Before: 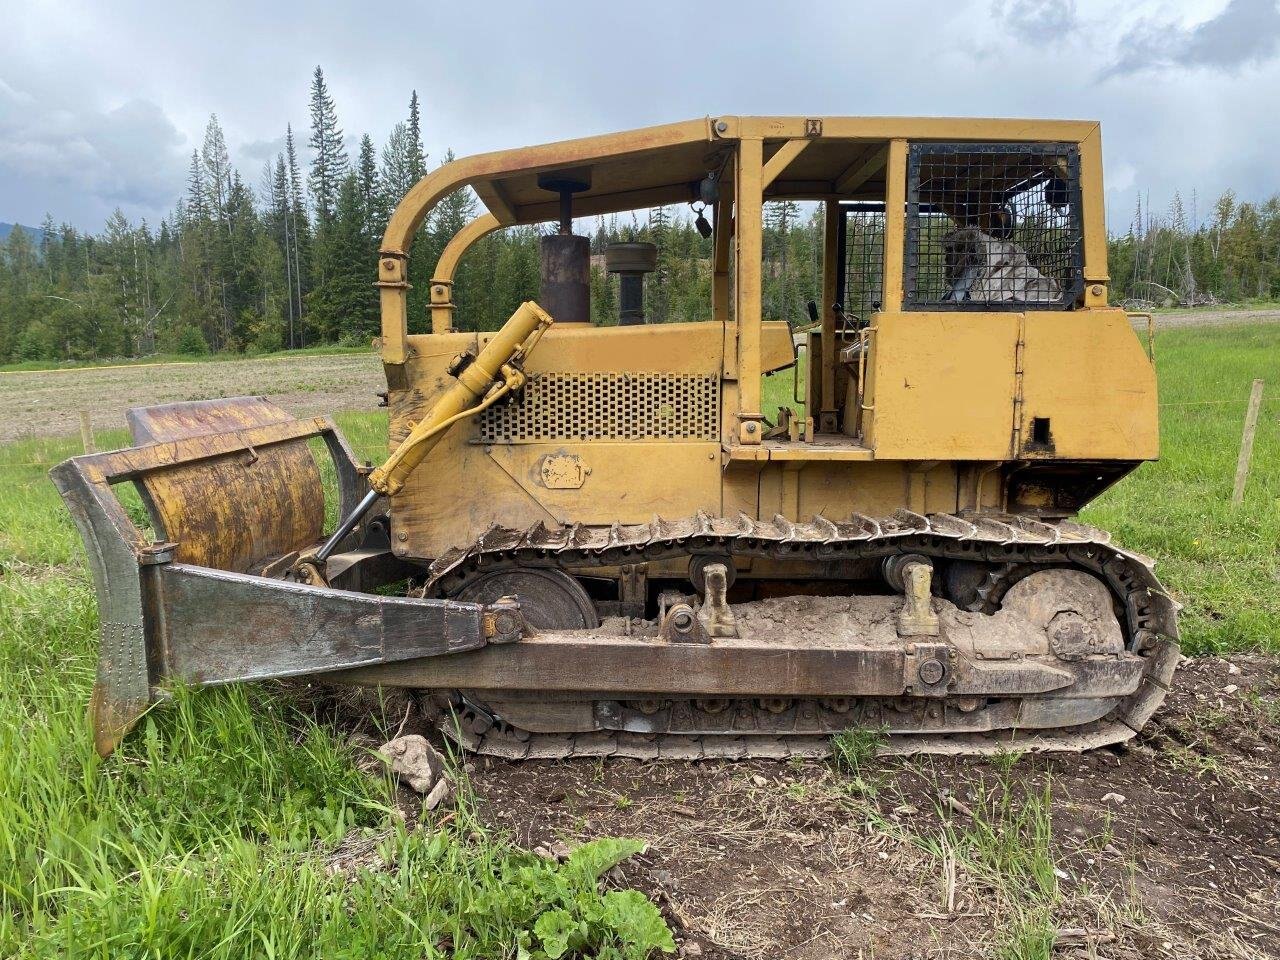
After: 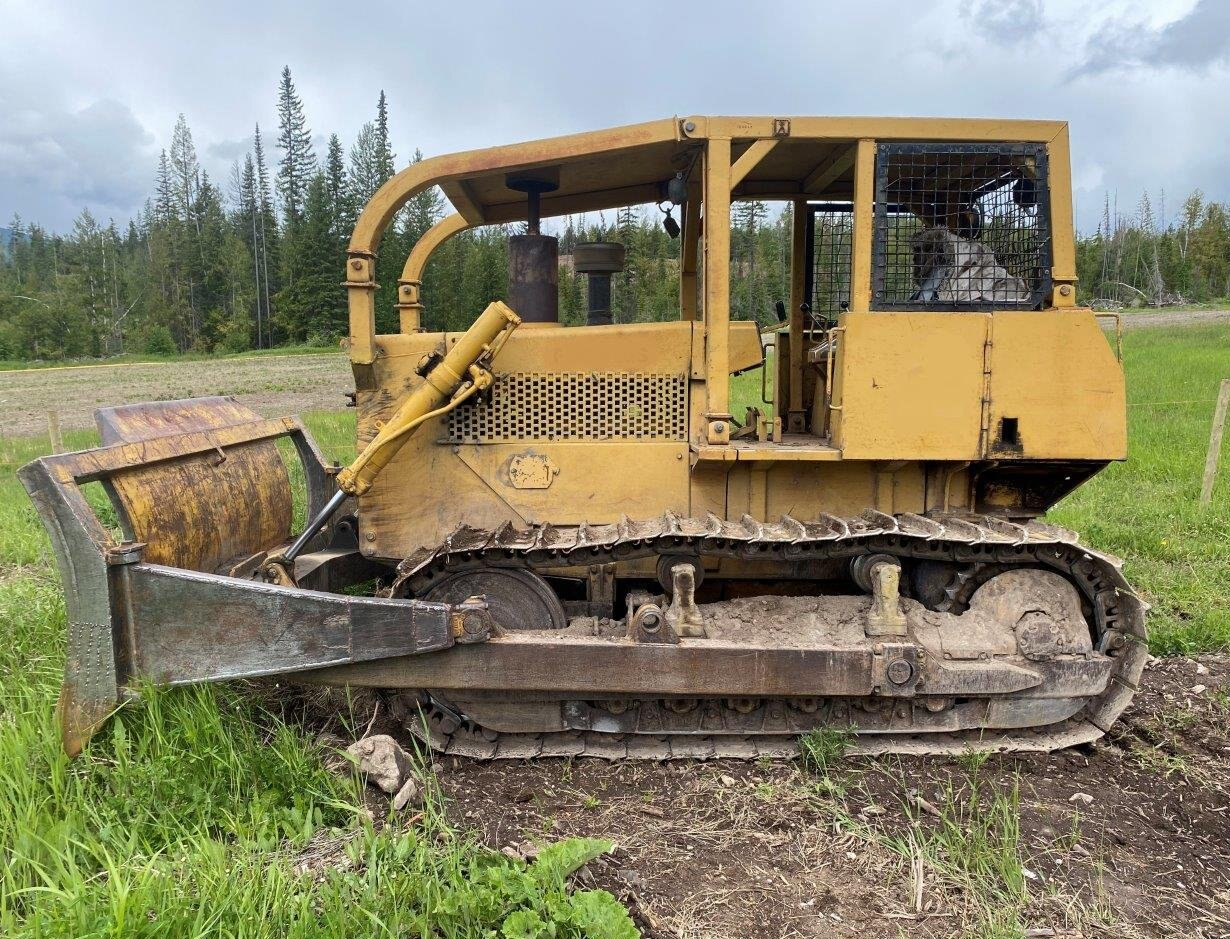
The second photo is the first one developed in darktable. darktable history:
crop and rotate: left 2.547%, right 1.311%, bottom 2.095%
